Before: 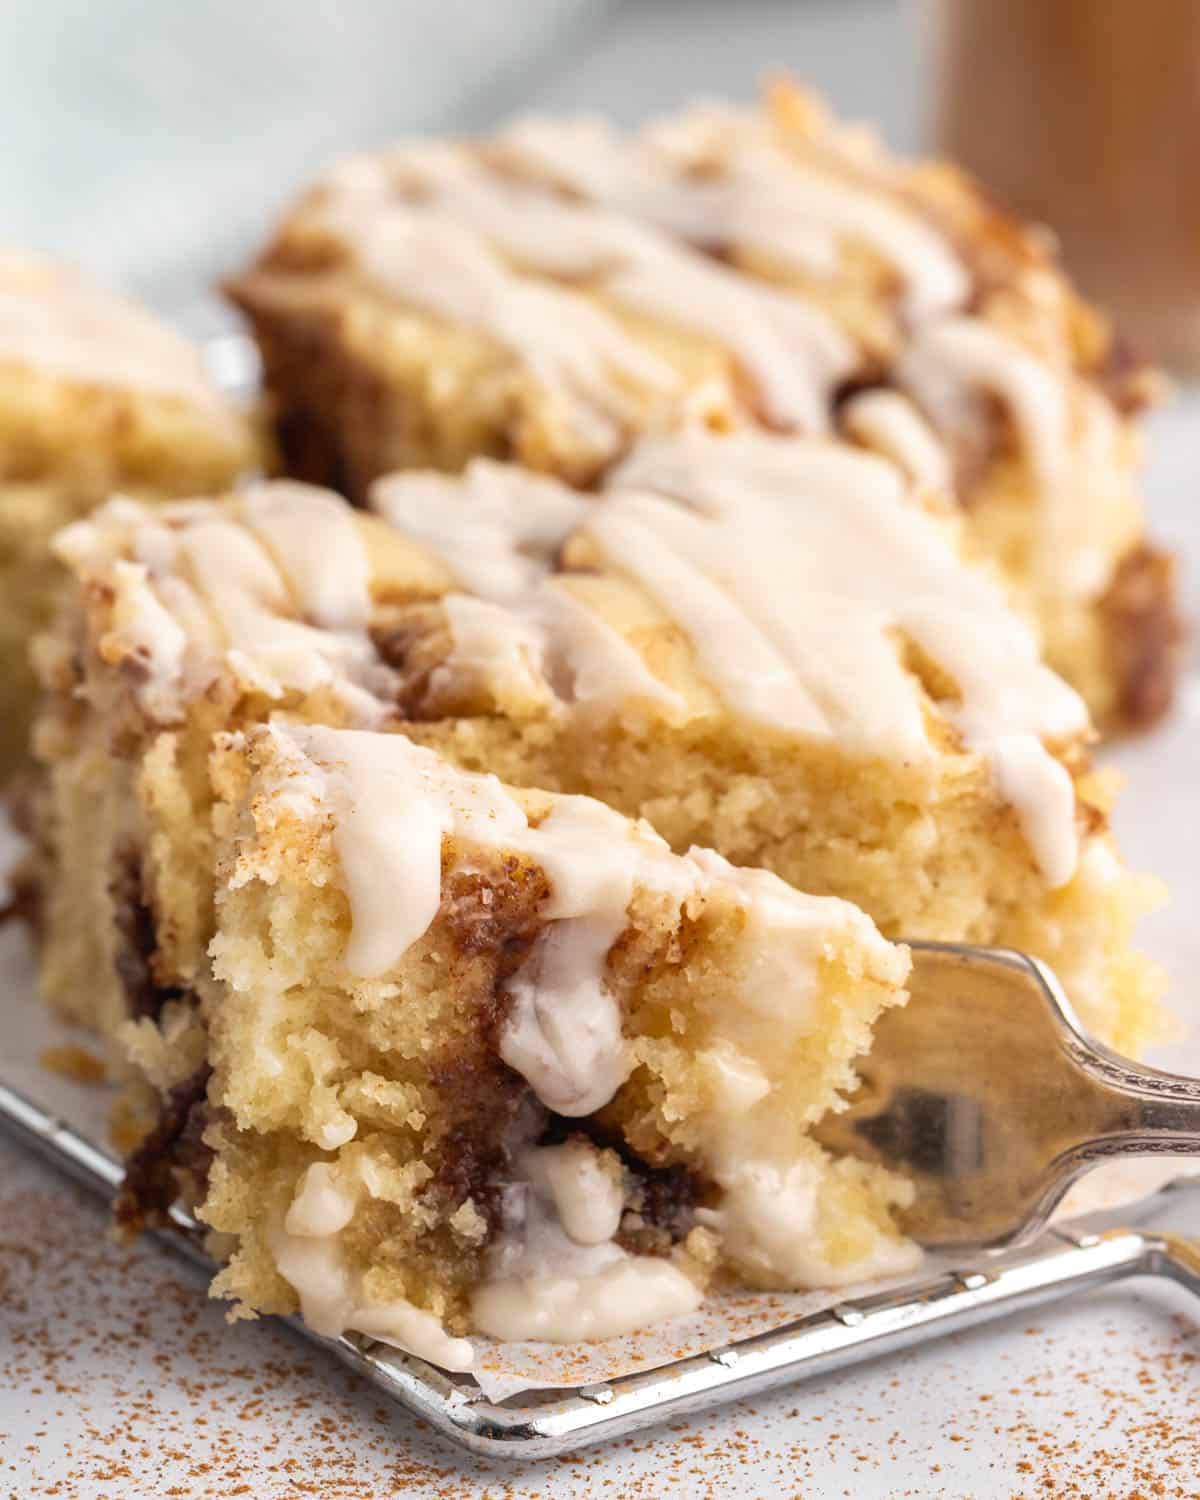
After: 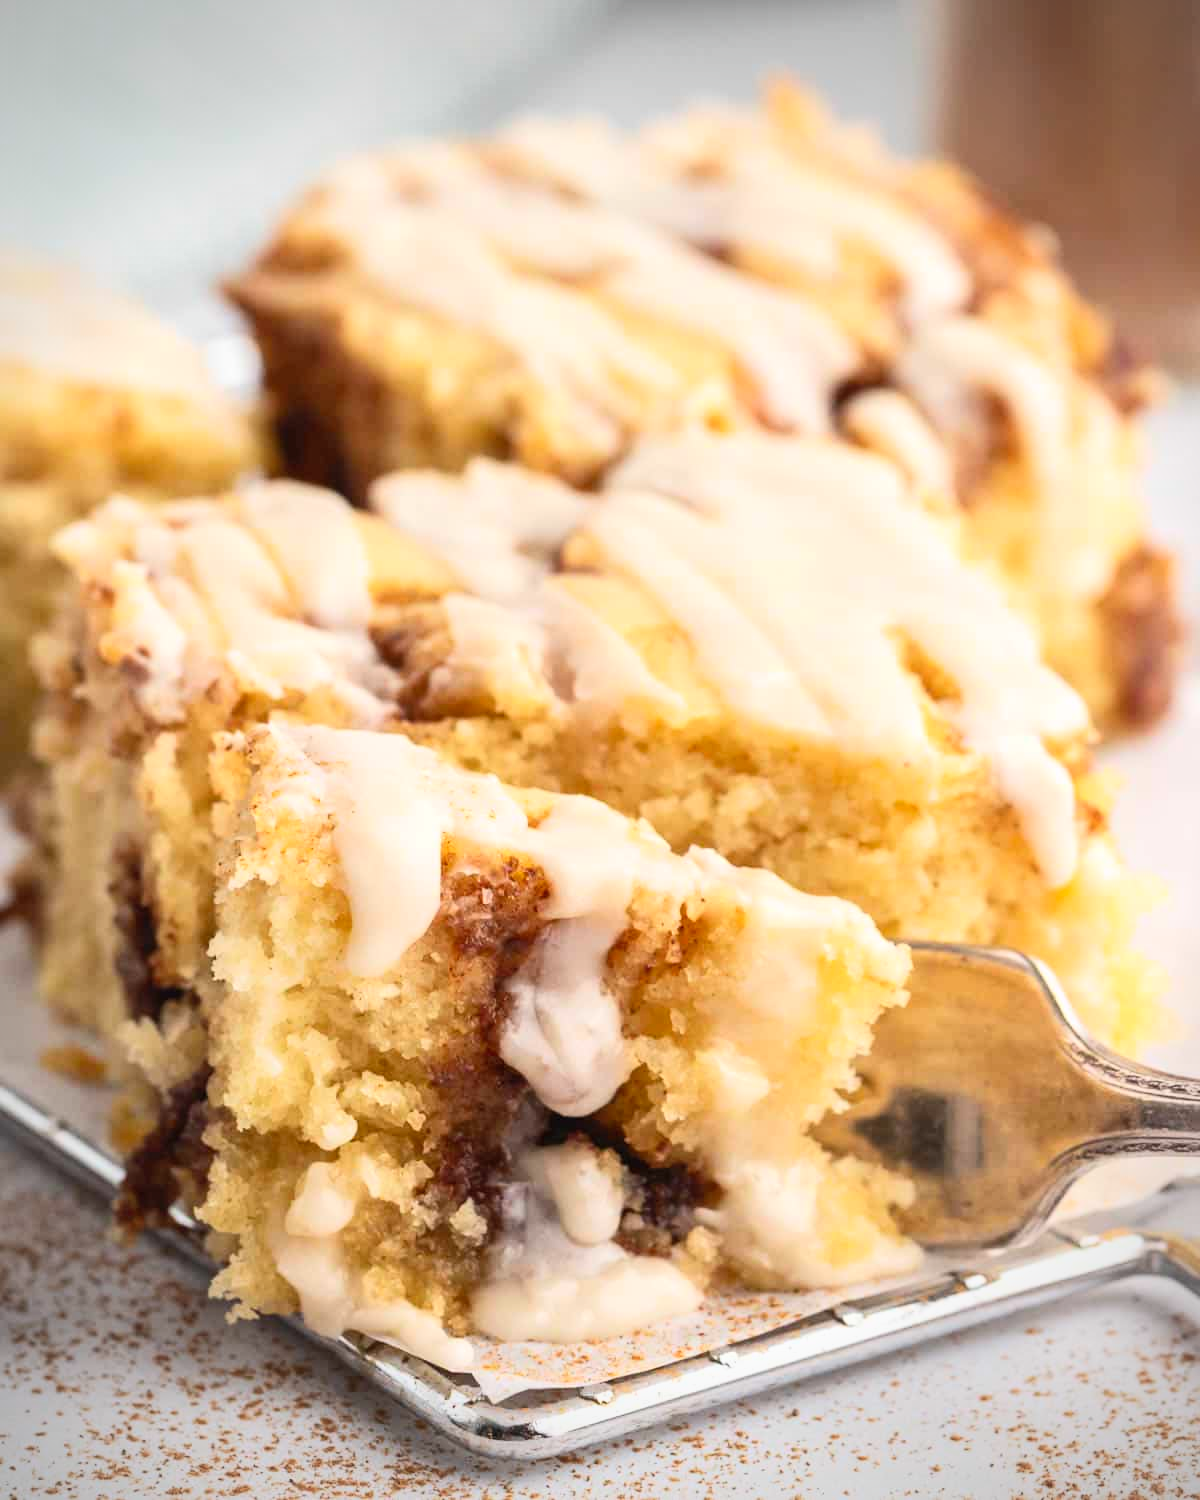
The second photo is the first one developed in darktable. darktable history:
contrast brightness saturation: contrast 0.2, brightness 0.16, saturation 0.22
color correction: highlights a* -0.182, highlights b* -0.124
vignetting: on, module defaults
